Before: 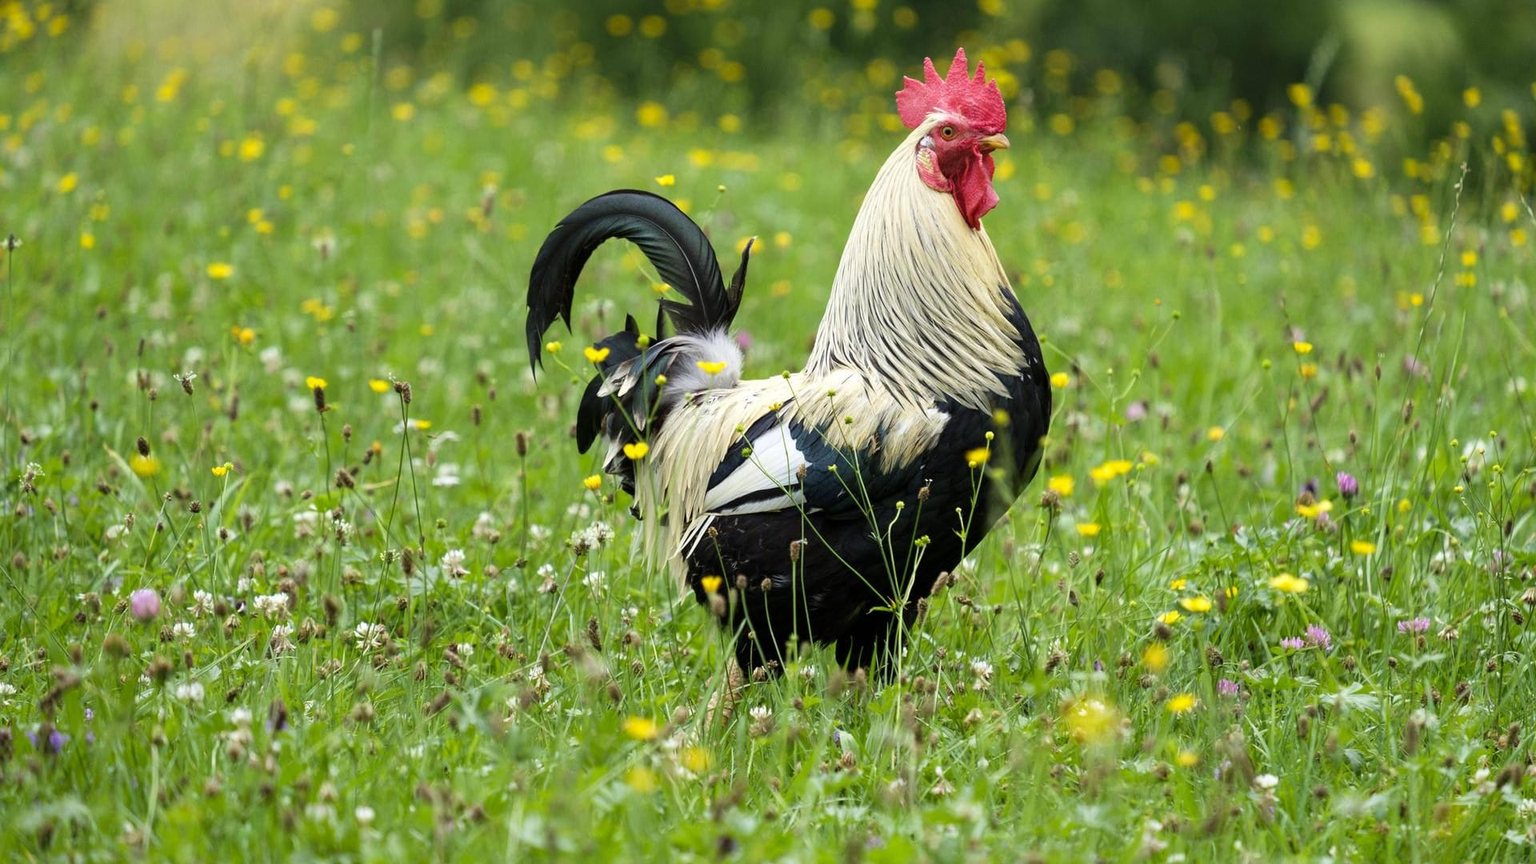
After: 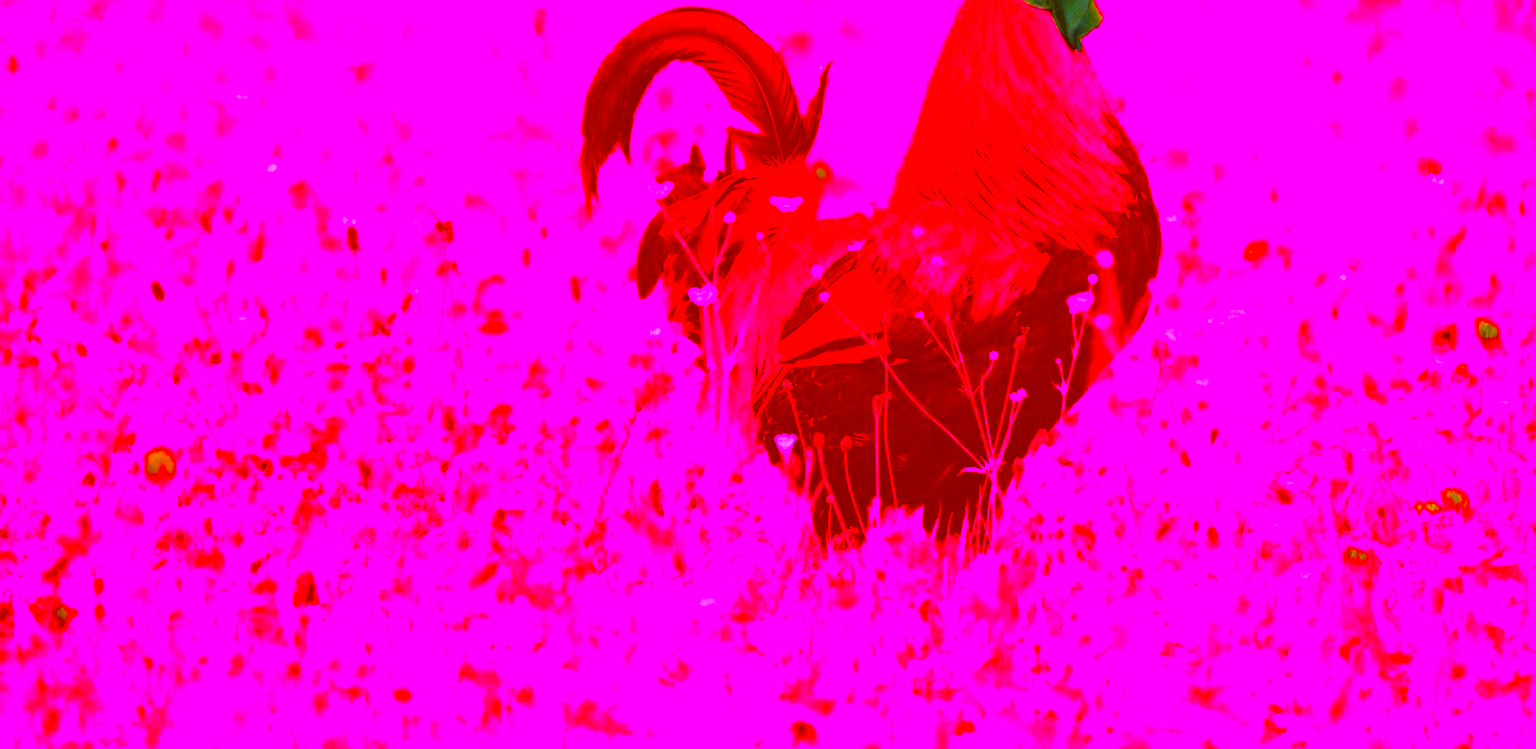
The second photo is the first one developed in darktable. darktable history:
crop: top 21.215%, right 9.391%, bottom 0.226%
color correction: highlights a* -39.22, highlights b* -39.5, shadows a* -39.48, shadows b* -39.36, saturation -2.94
color zones: curves: ch0 [(0, 0.48) (0.209, 0.398) (0.305, 0.332) (0.429, 0.493) (0.571, 0.5) (0.714, 0.5) (0.857, 0.5) (1, 0.48)]; ch1 [(0, 0.736) (0.143, 0.625) (0.225, 0.371) (0.429, 0.256) (0.571, 0.241) (0.714, 0.213) (0.857, 0.48) (1, 0.736)]; ch2 [(0, 0.448) (0.143, 0.498) (0.286, 0.5) (0.429, 0.5) (0.571, 0.5) (0.714, 0.5) (0.857, 0.5) (1, 0.448)]
